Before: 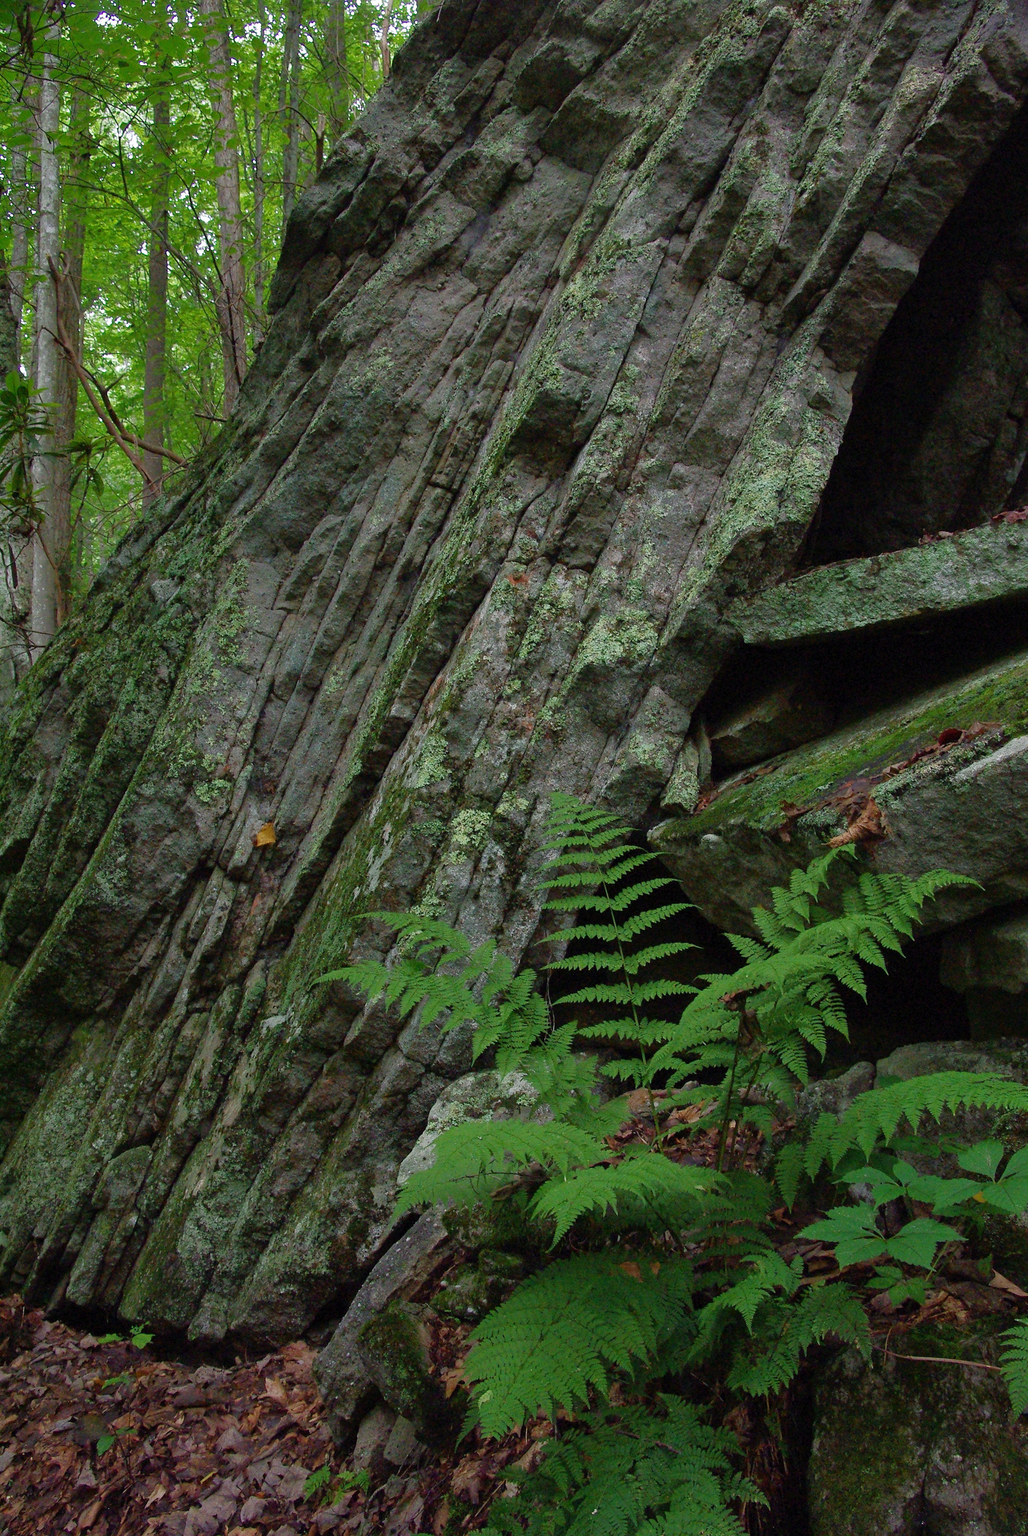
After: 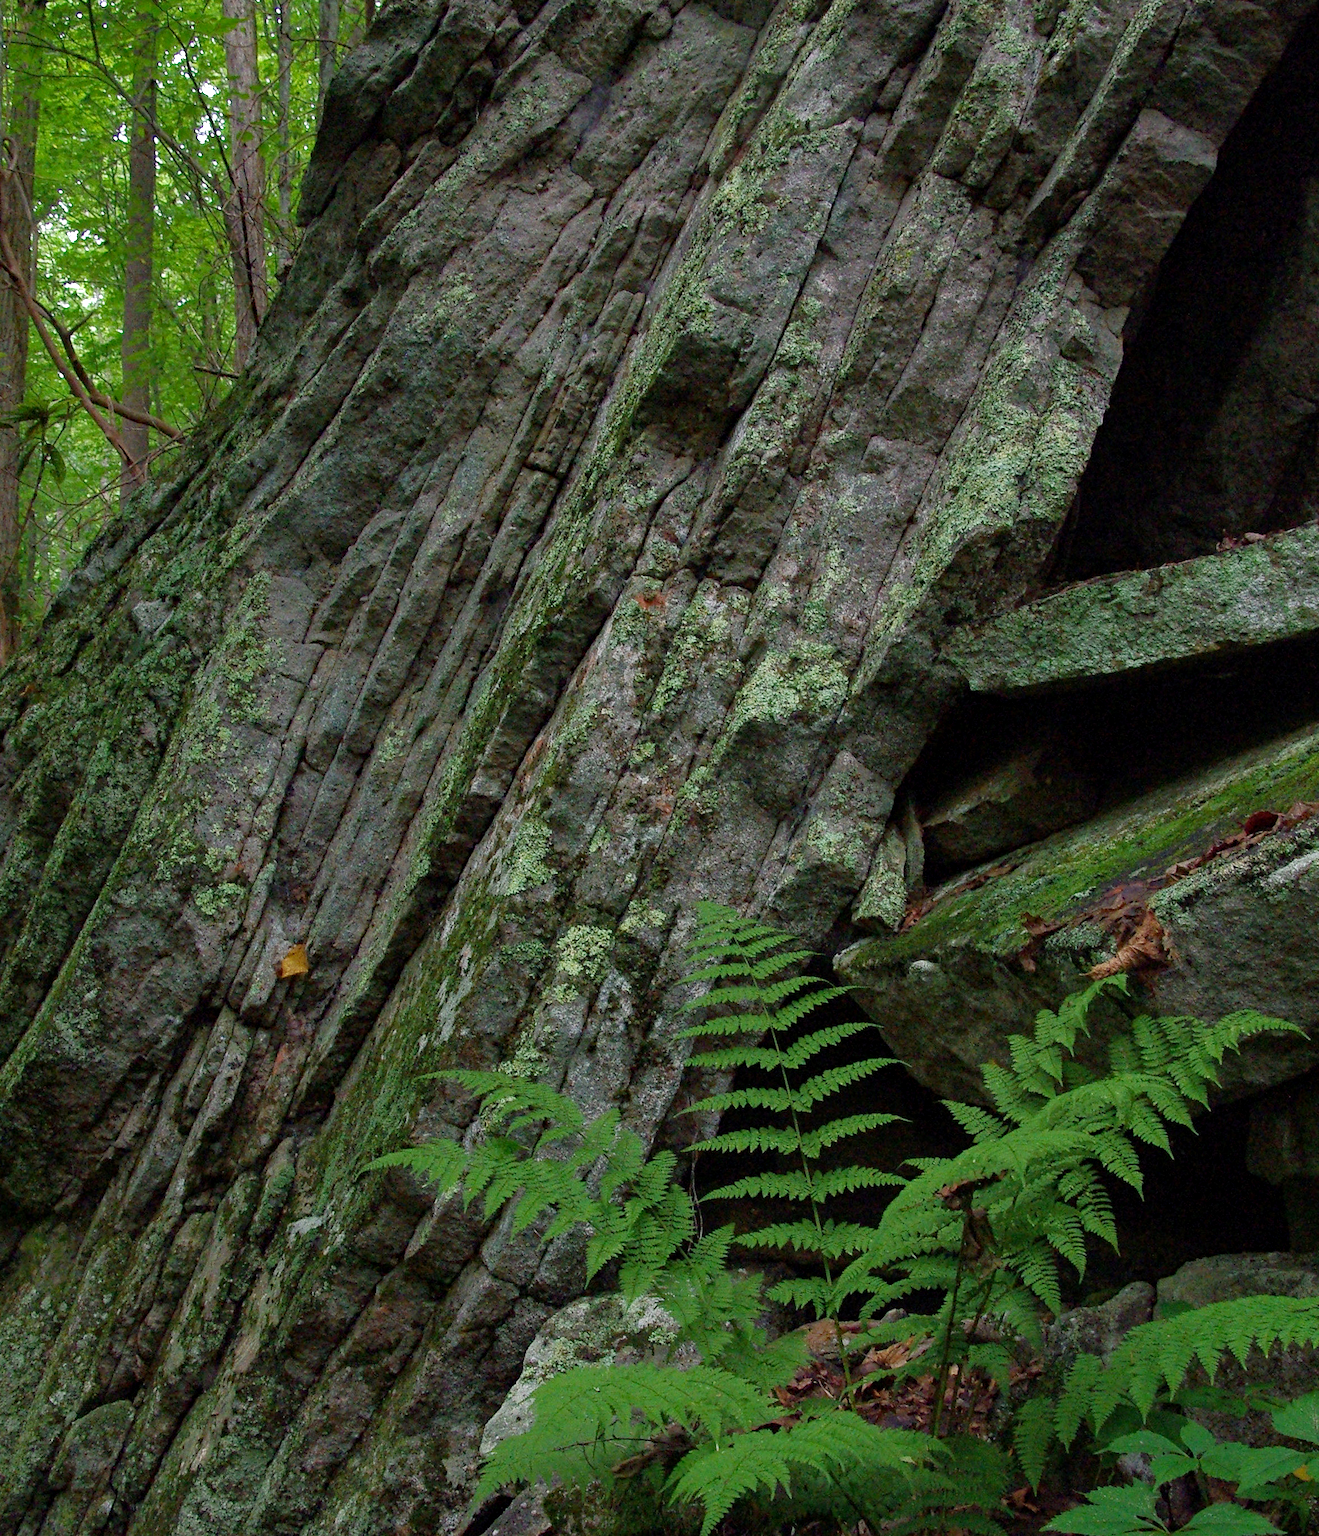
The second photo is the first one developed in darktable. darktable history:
crop: left 5.609%, top 10.051%, right 3.519%, bottom 19.117%
local contrast: highlights 101%, shadows 101%, detail 119%, midtone range 0.2
haze removal: compatibility mode true, adaptive false
